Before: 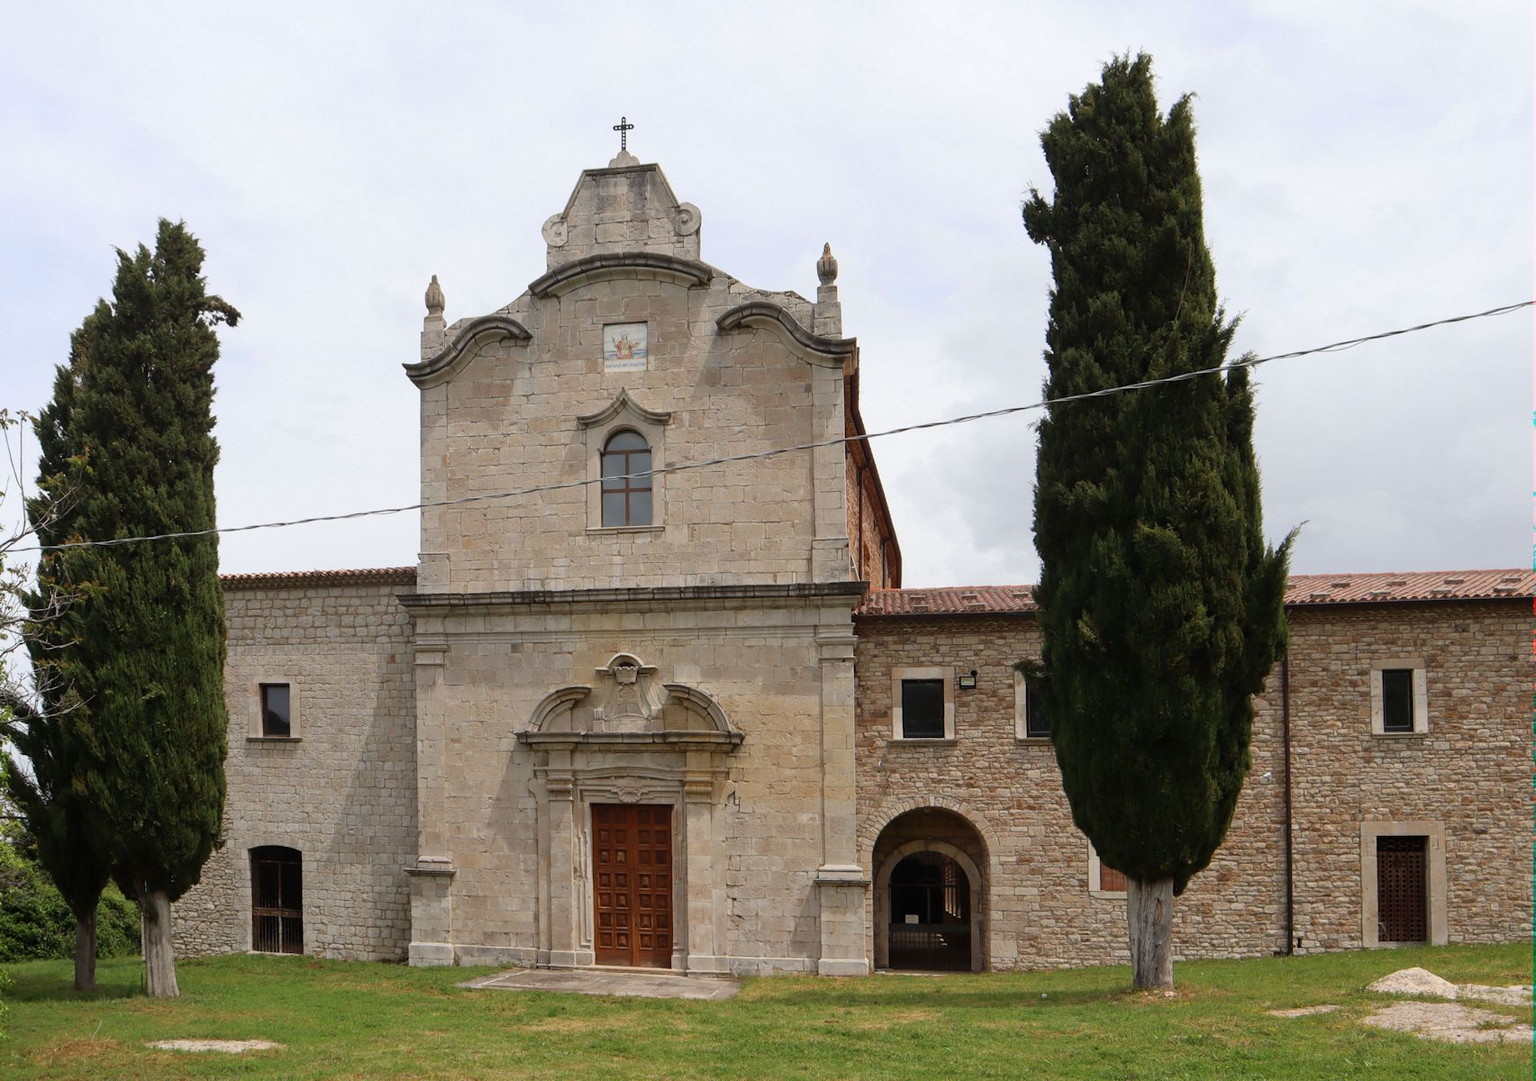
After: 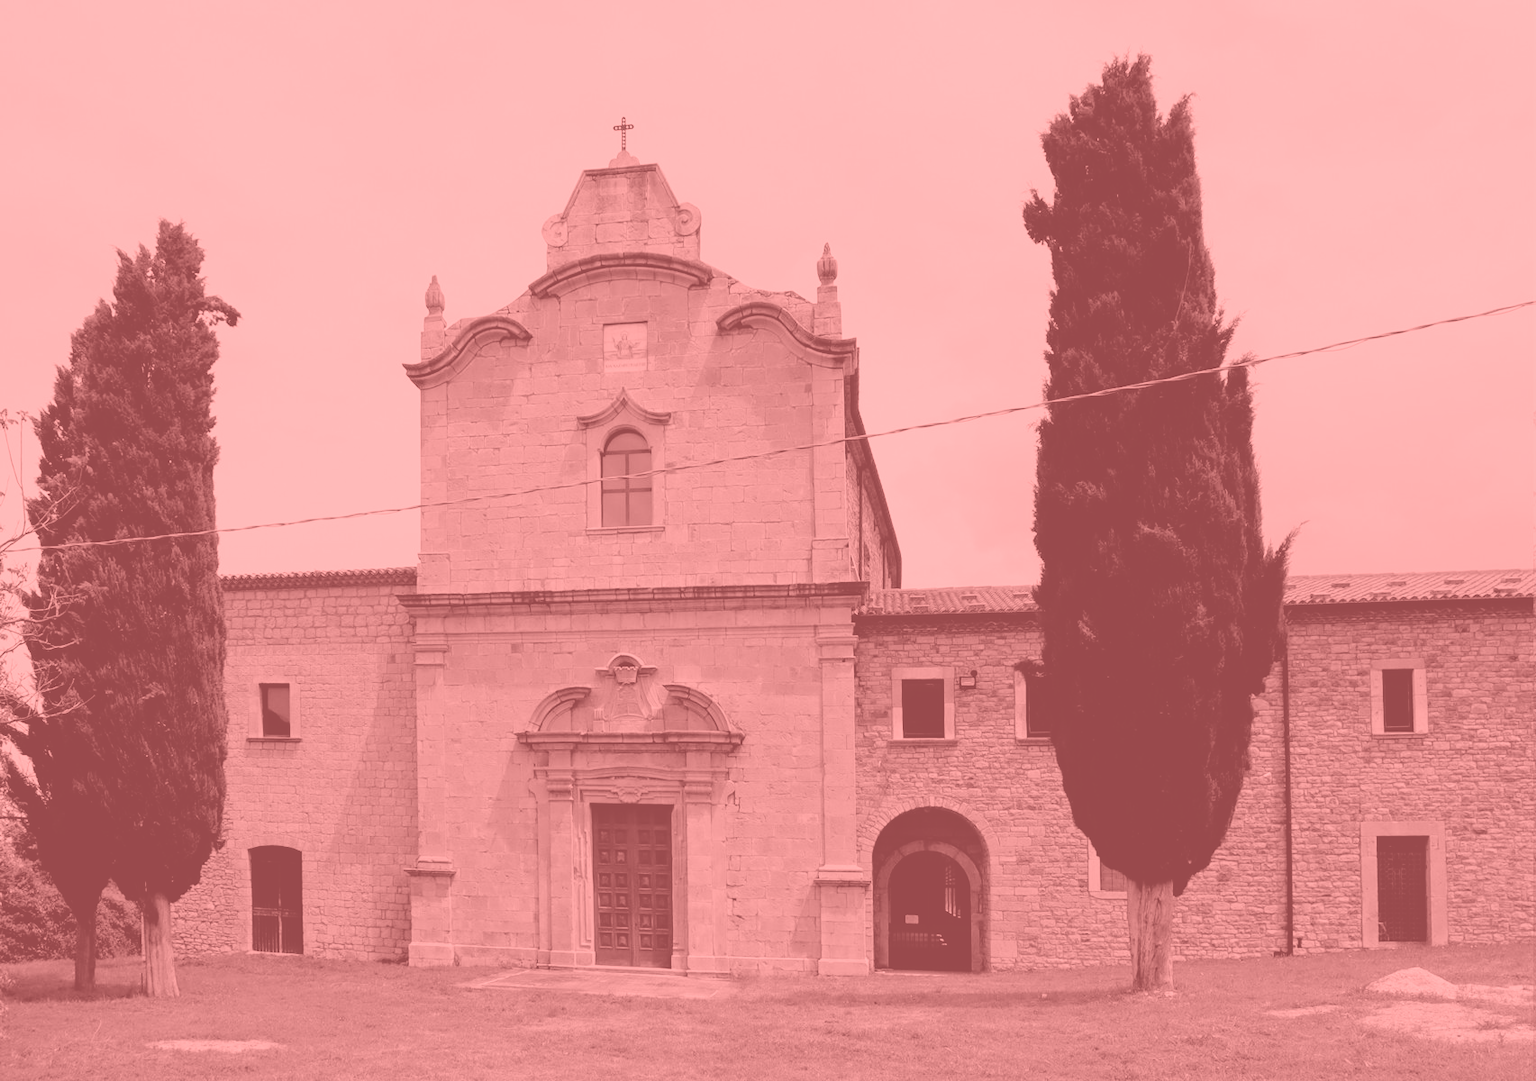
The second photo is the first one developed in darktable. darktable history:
filmic rgb: black relative exposure -5 EV, hardness 2.88, contrast 1.1, highlights saturation mix -20%
colorize: saturation 51%, source mix 50.67%, lightness 50.67%
